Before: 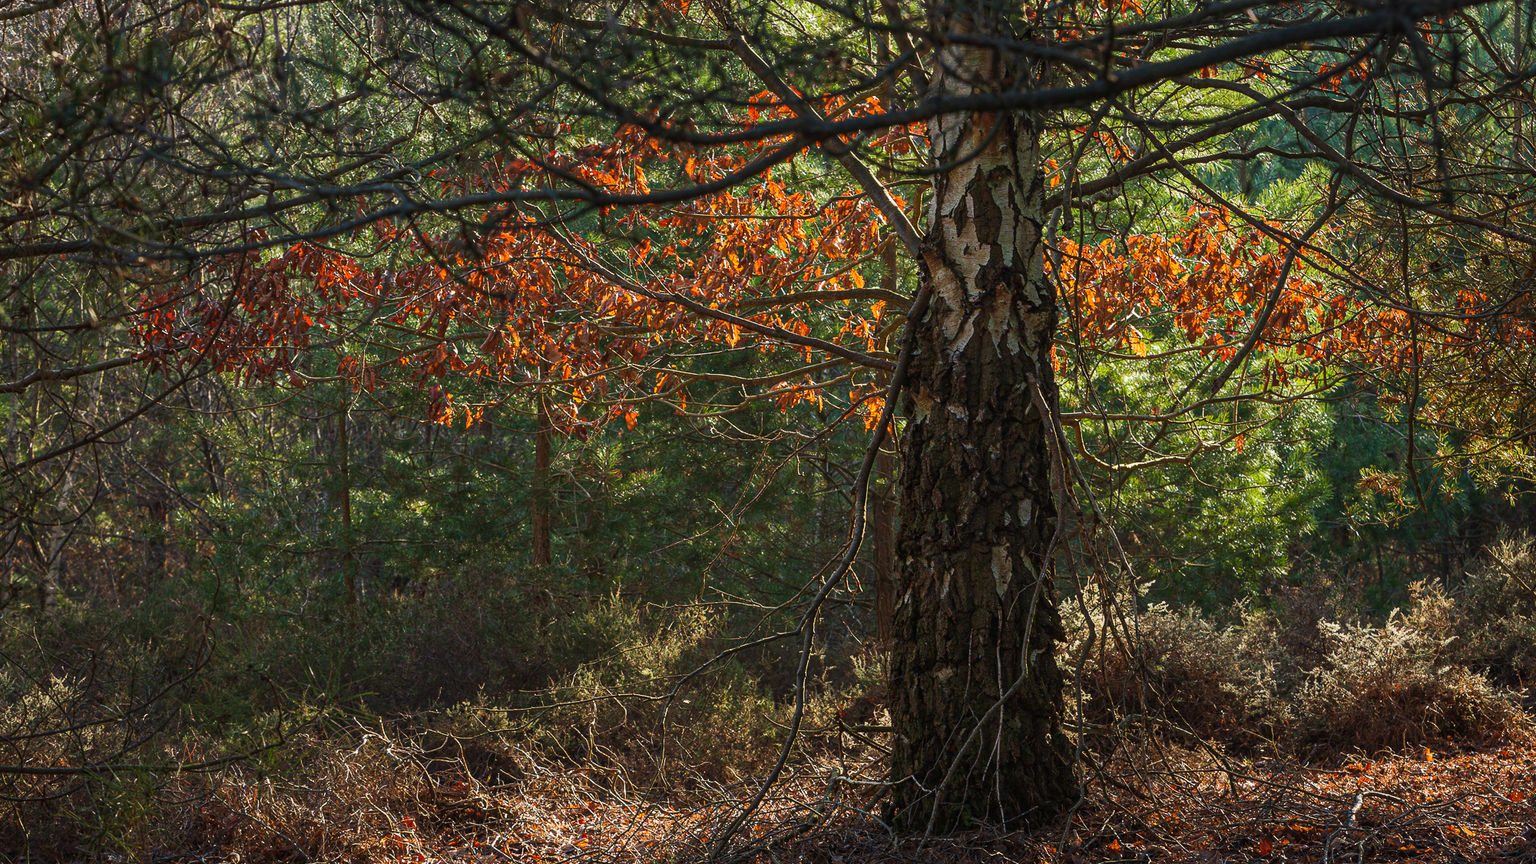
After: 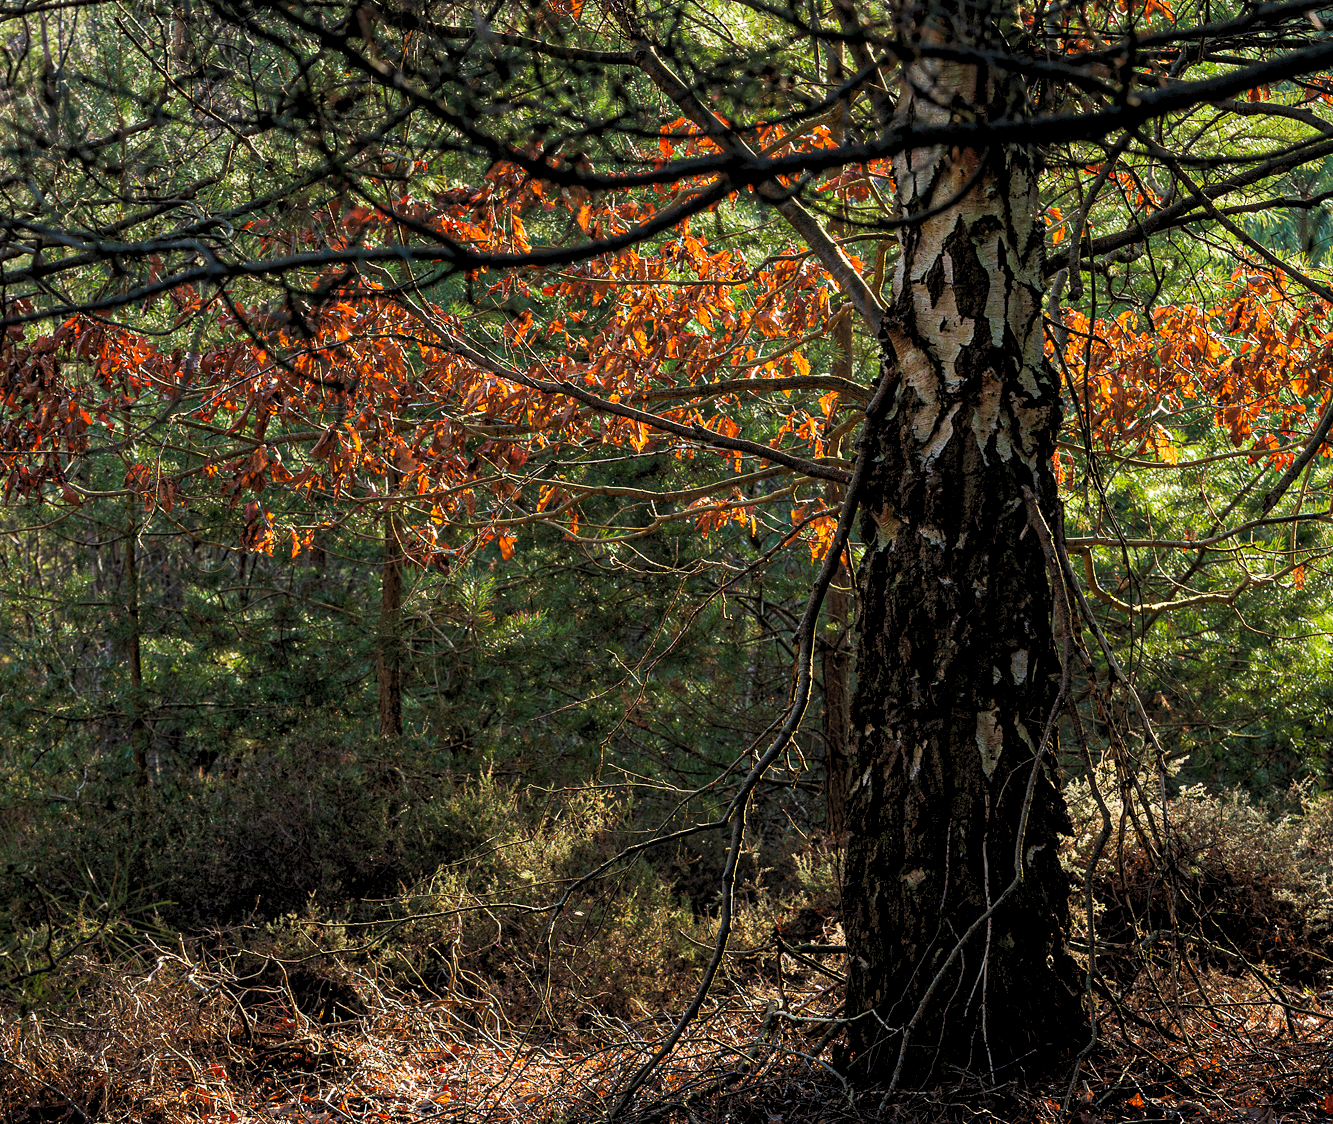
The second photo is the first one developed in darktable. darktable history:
rgb levels: levels [[0.013, 0.434, 0.89], [0, 0.5, 1], [0, 0.5, 1]]
crop and rotate: left 15.754%, right 17.579%
